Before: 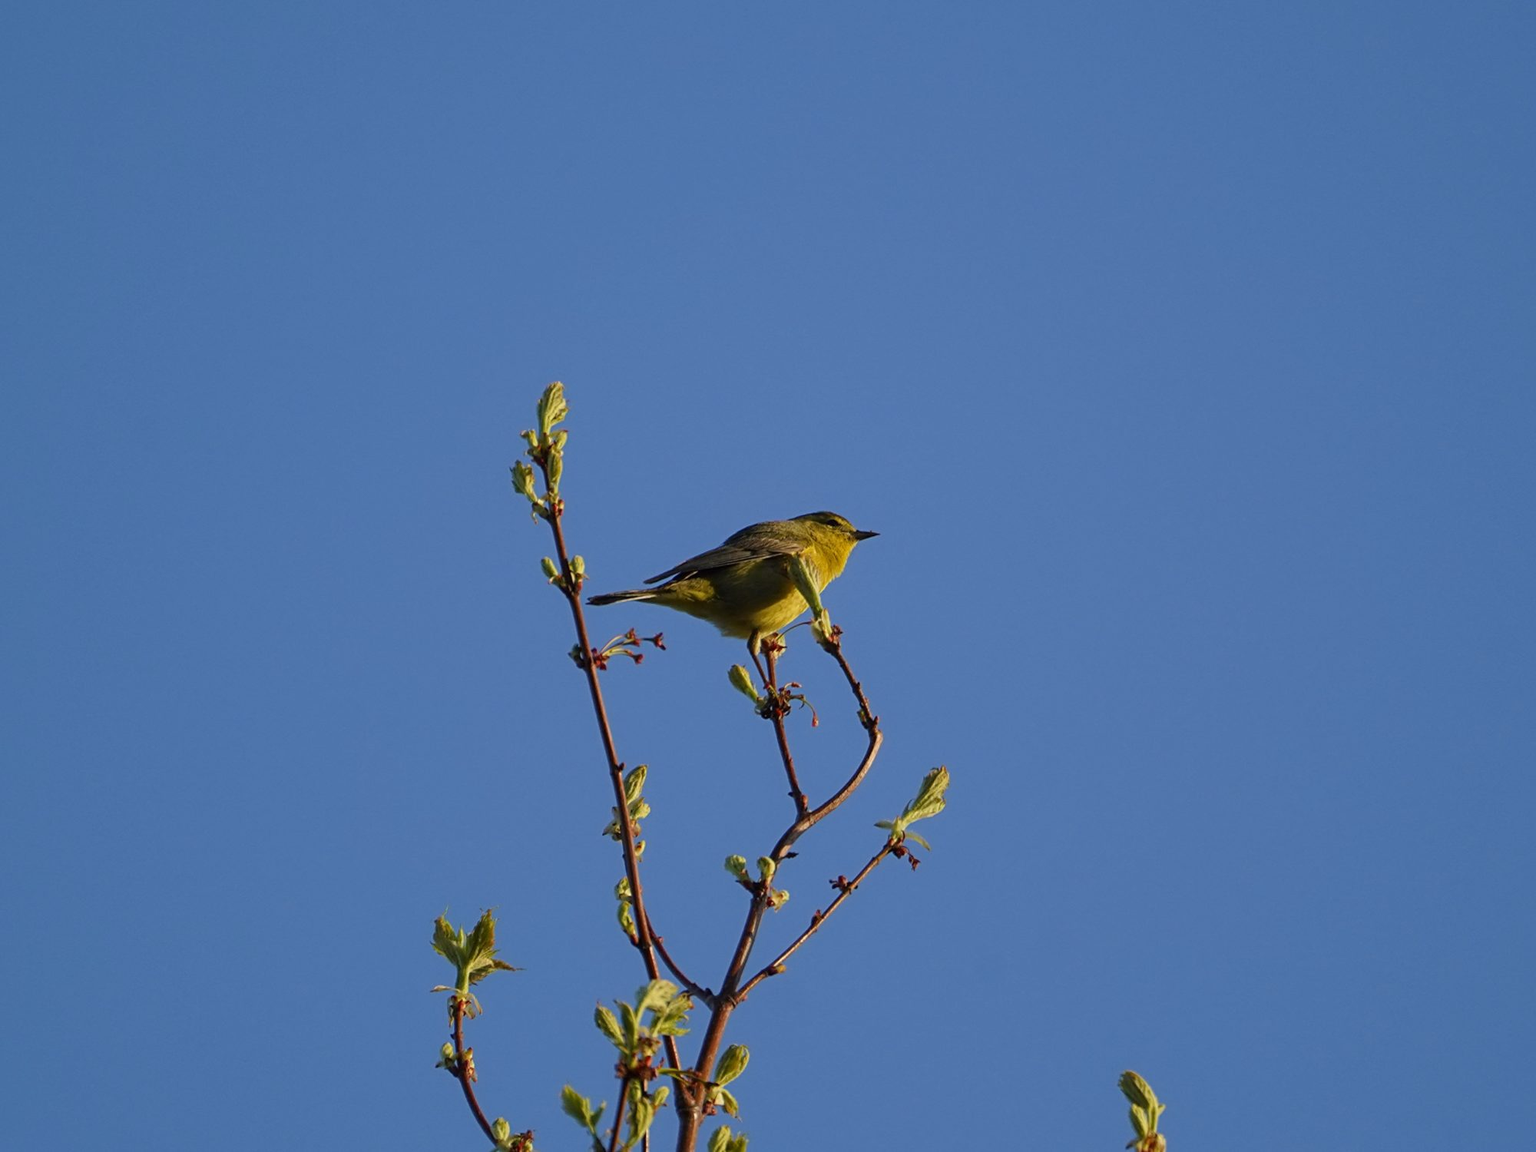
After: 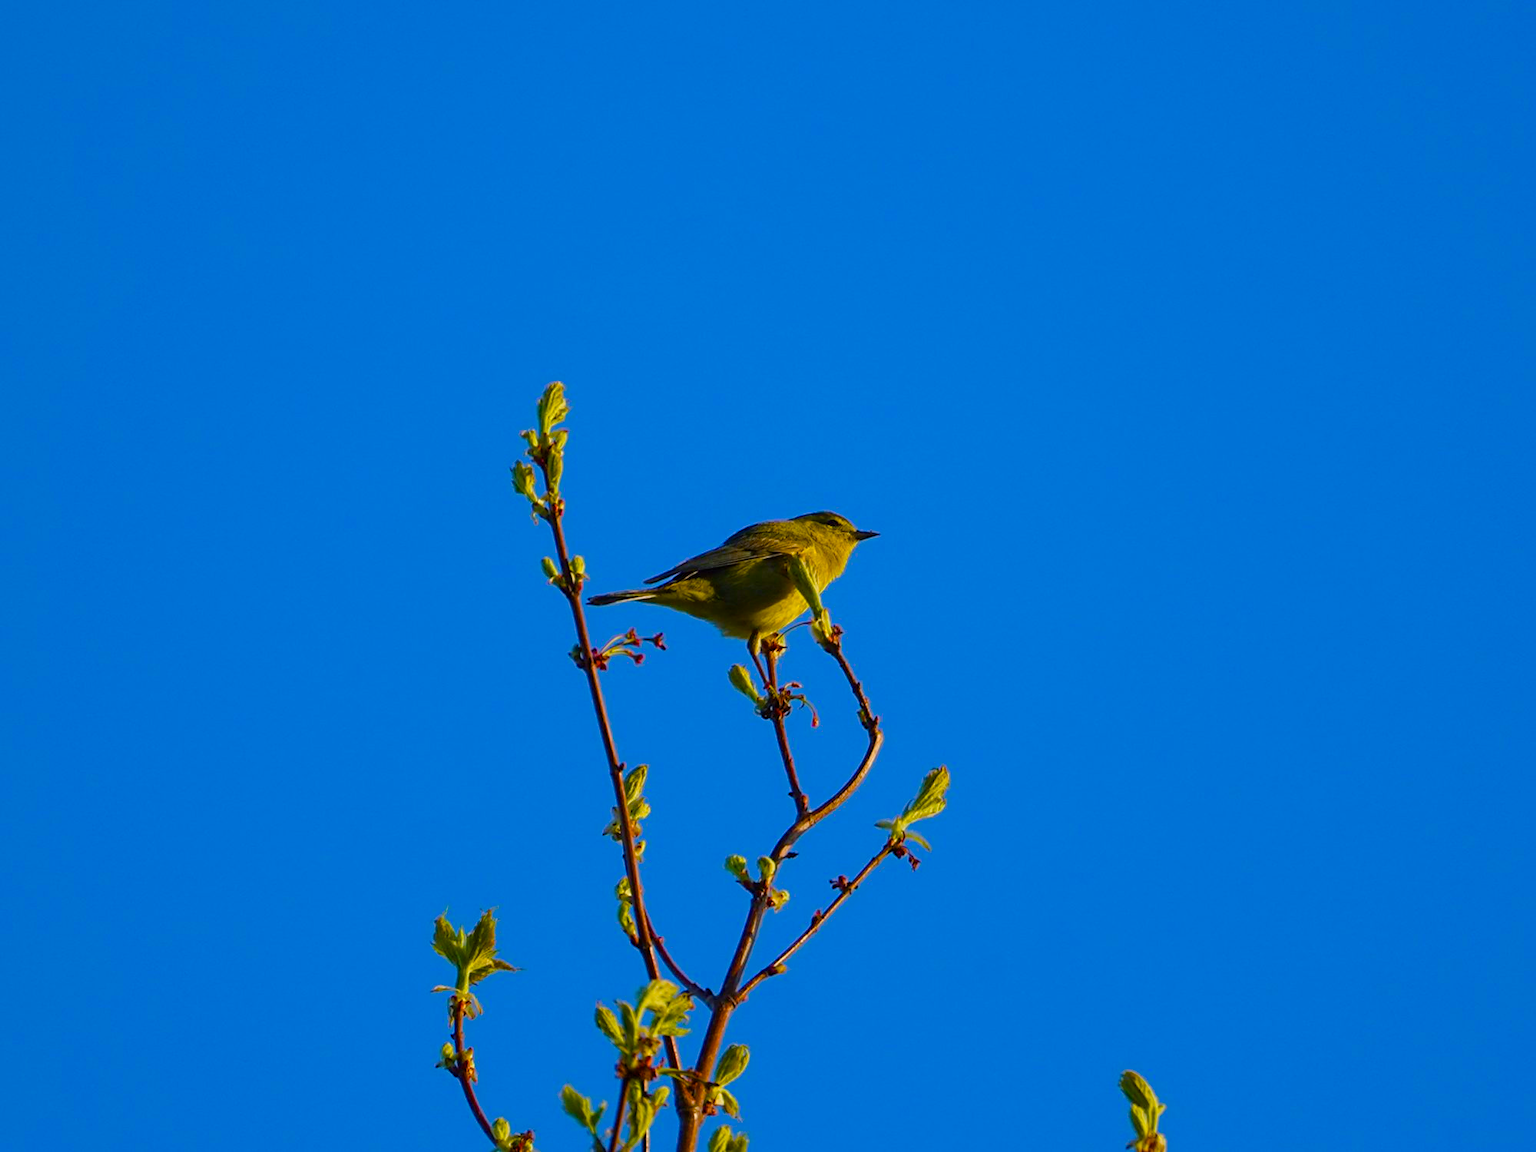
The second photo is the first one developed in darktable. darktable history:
color balance rgb: shadows lift › chroma 2.007%, shadows lift › hue 215.84°, linear chroma grading › shadows 10.65%, linear chroma grading › highlights 9.178%, linear chroma grading › global chroma 15.644%, linear chroma grading › mid-tones 14.896%, perceptual saturation grading › global saturation 34.936%, perceptual saturation grading › highlights -29.924%, perceptual saturation grading › shadows 35.373%, global vibrance 20%
